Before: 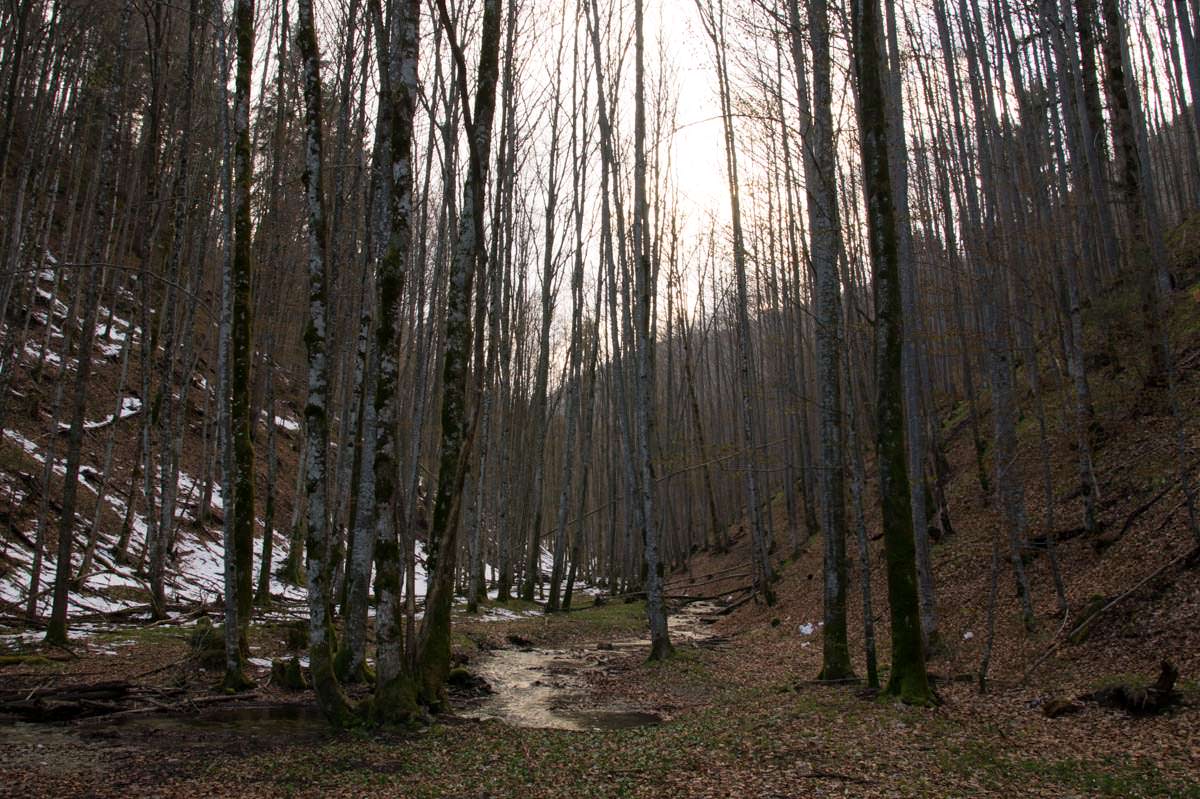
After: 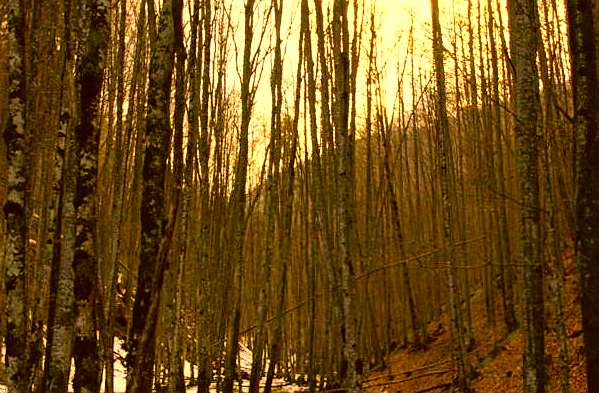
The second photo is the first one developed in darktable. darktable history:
sharpen: amount 0.211
shadows and highlights: highlights color adjustment 32.31%, soften with gaussian
tone equalizer: -8 EV -0.738 EV, -7 EV -0.711 EV, -6 EV -0.631 EV, -5 EV -0.376 EV, -3 EV 0.371 EV, -2 EV 0.6 EV, -1 EV 0.694 EV, +0 EV 0.774 EV
color correction: highlights a* 10.85, highlights b* 29.78, shadows a* 2.68, shadows b* 17.64, saturation 1.74
crop: left 25.085%, top 25.43%, right 24.925%, bottom 25.34%
